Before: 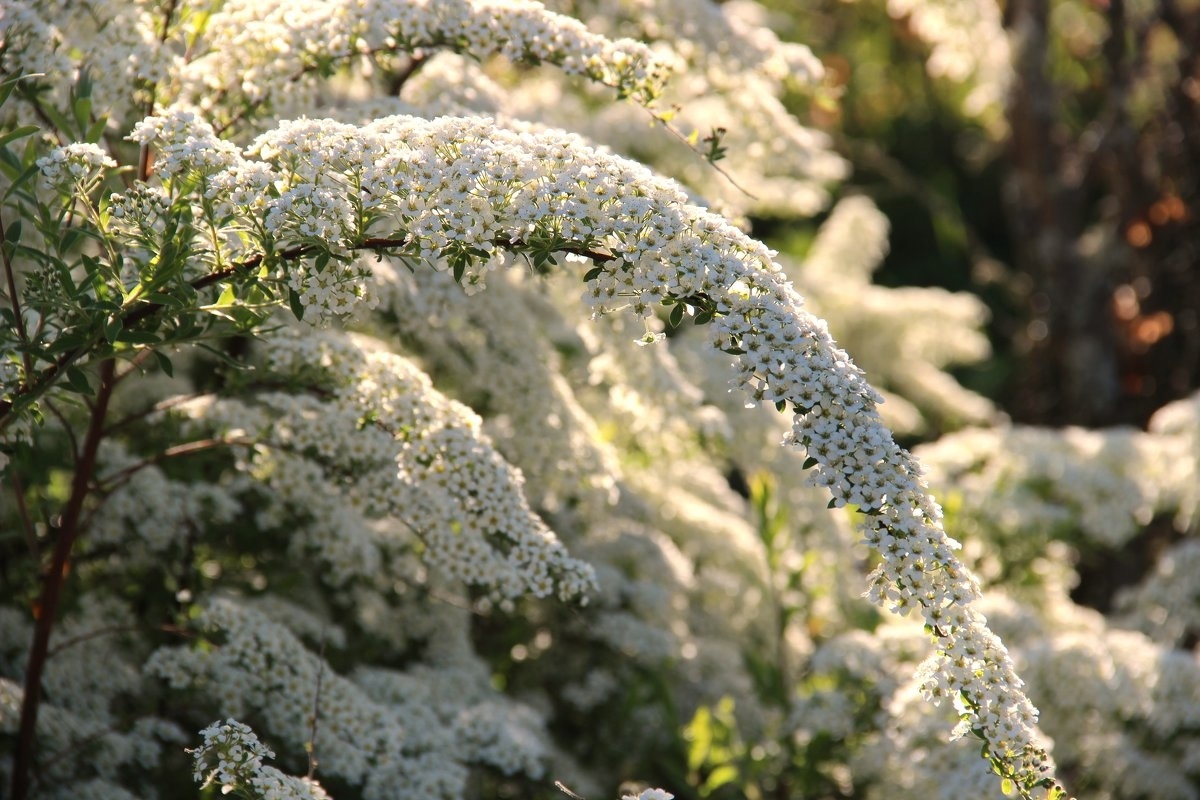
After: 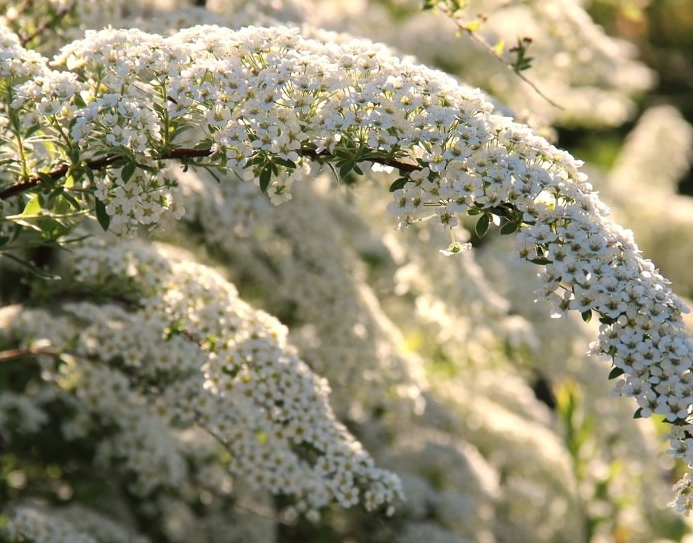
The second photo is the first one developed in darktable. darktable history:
crop: left 16.198%, top 11.374%, right 26.039%, bottom 20.675%
